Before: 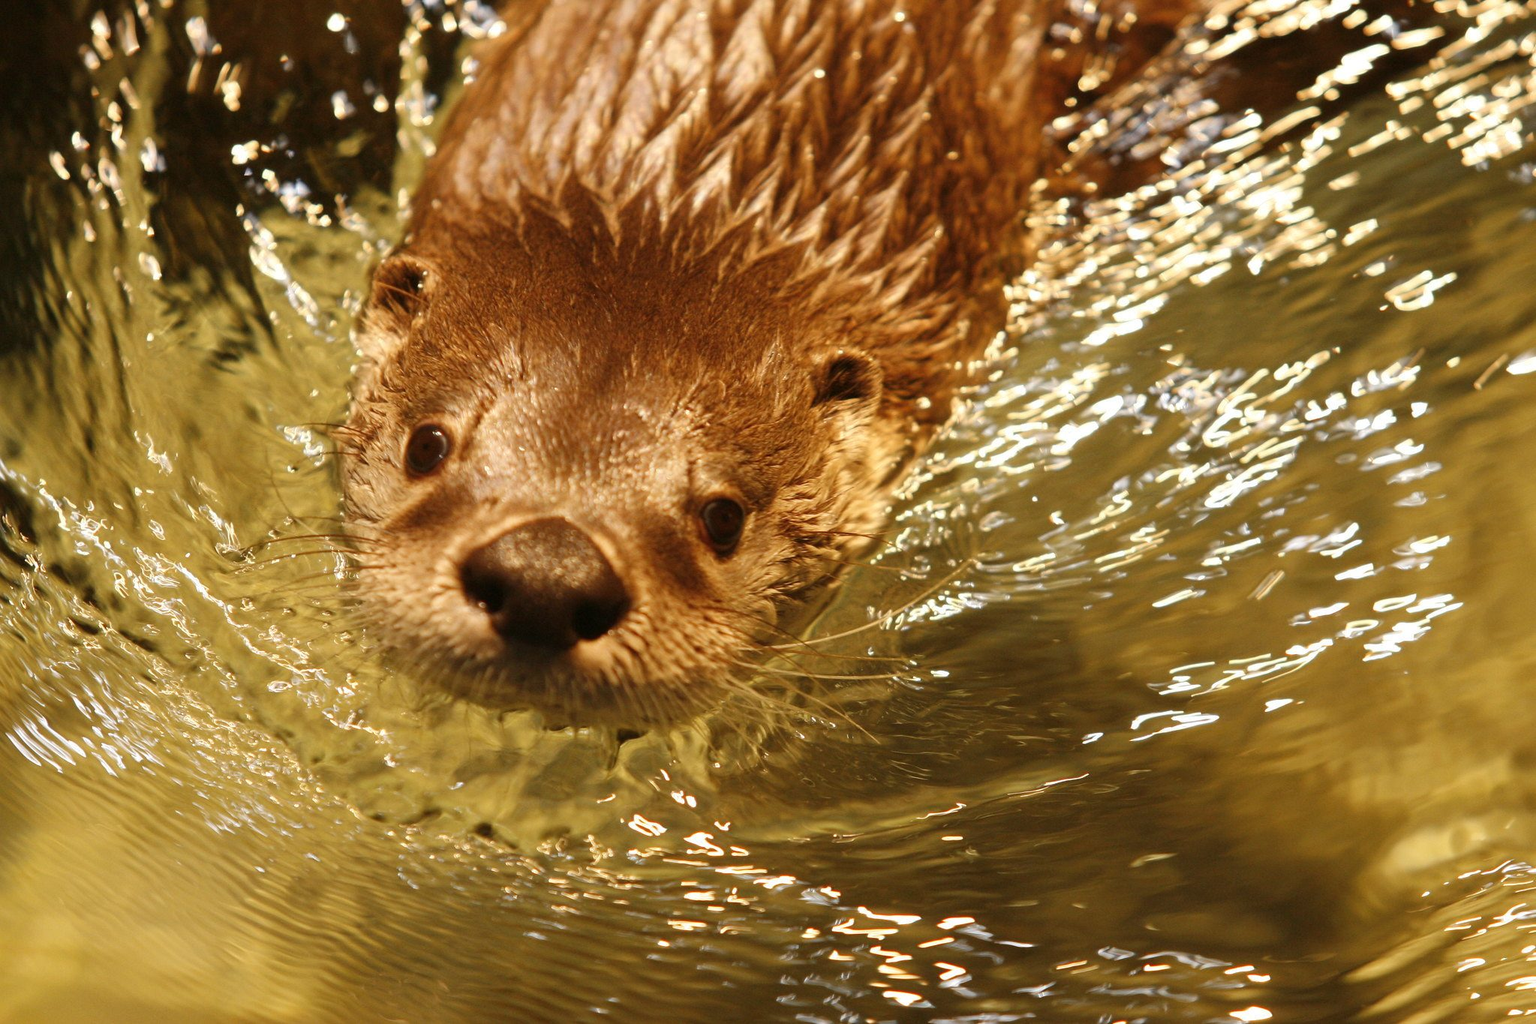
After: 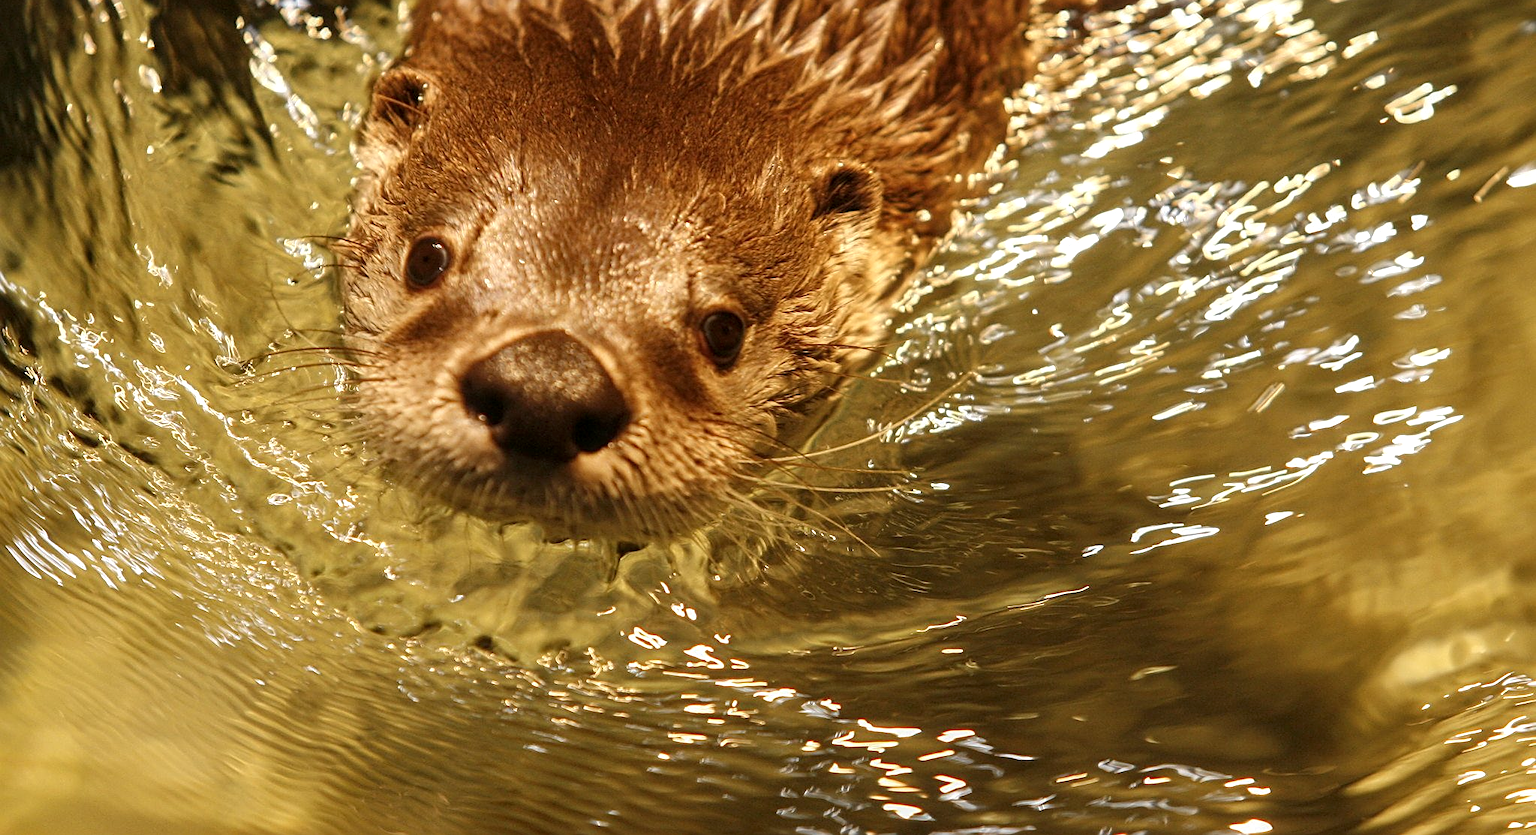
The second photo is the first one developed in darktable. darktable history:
local contrast: on, module defaults
crop and rotate: top 18.364%
sharpen: amount 0.489
